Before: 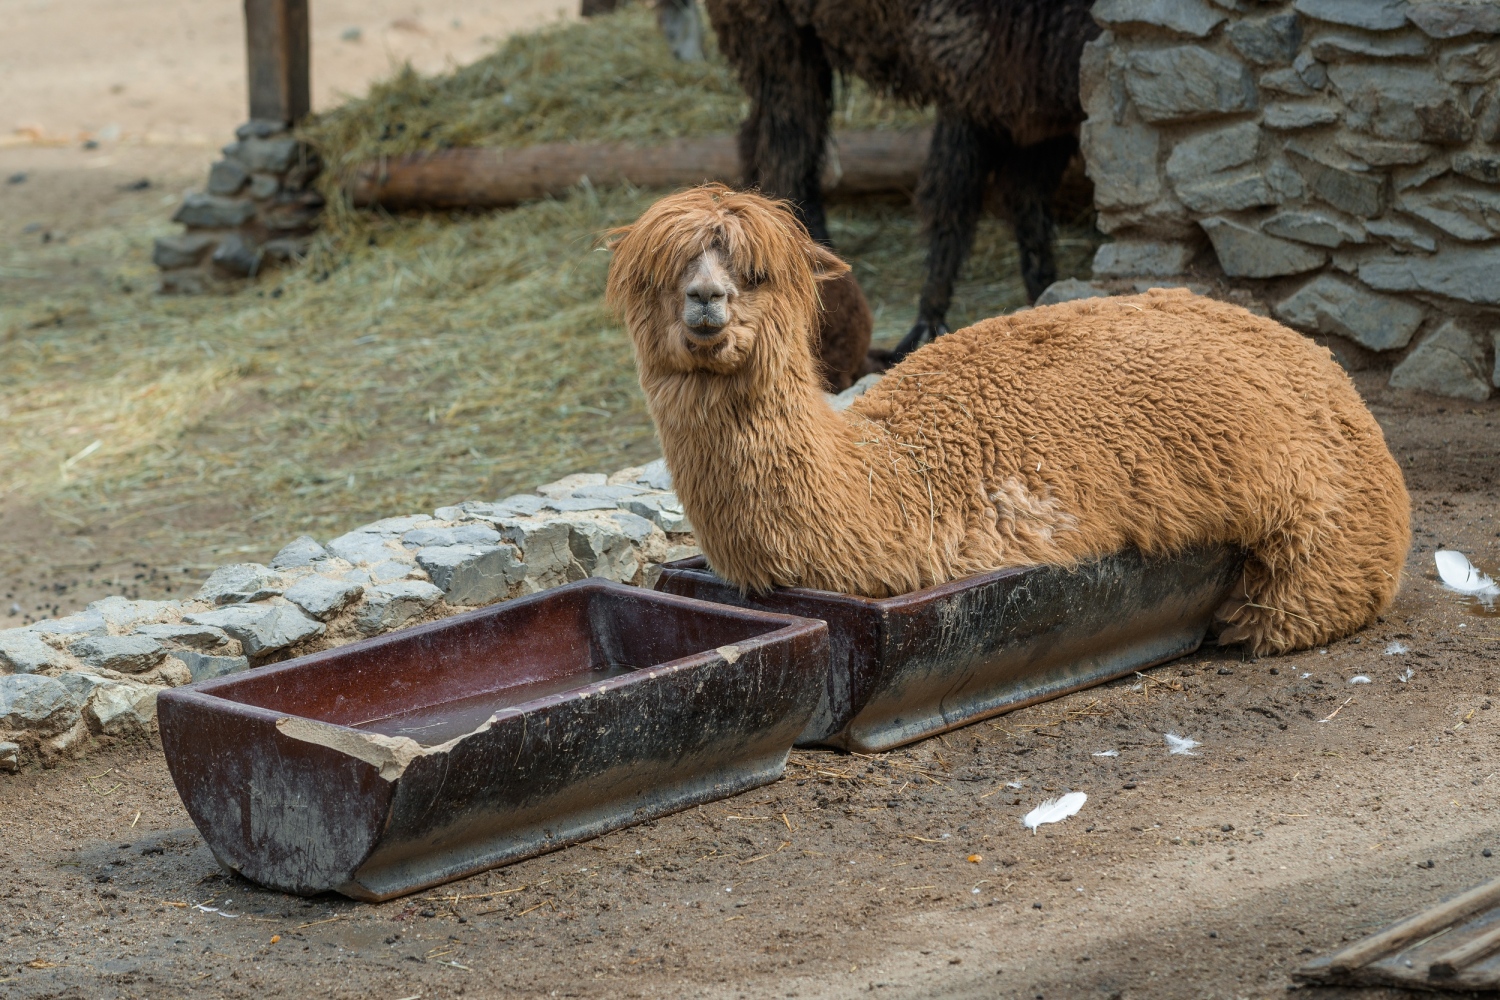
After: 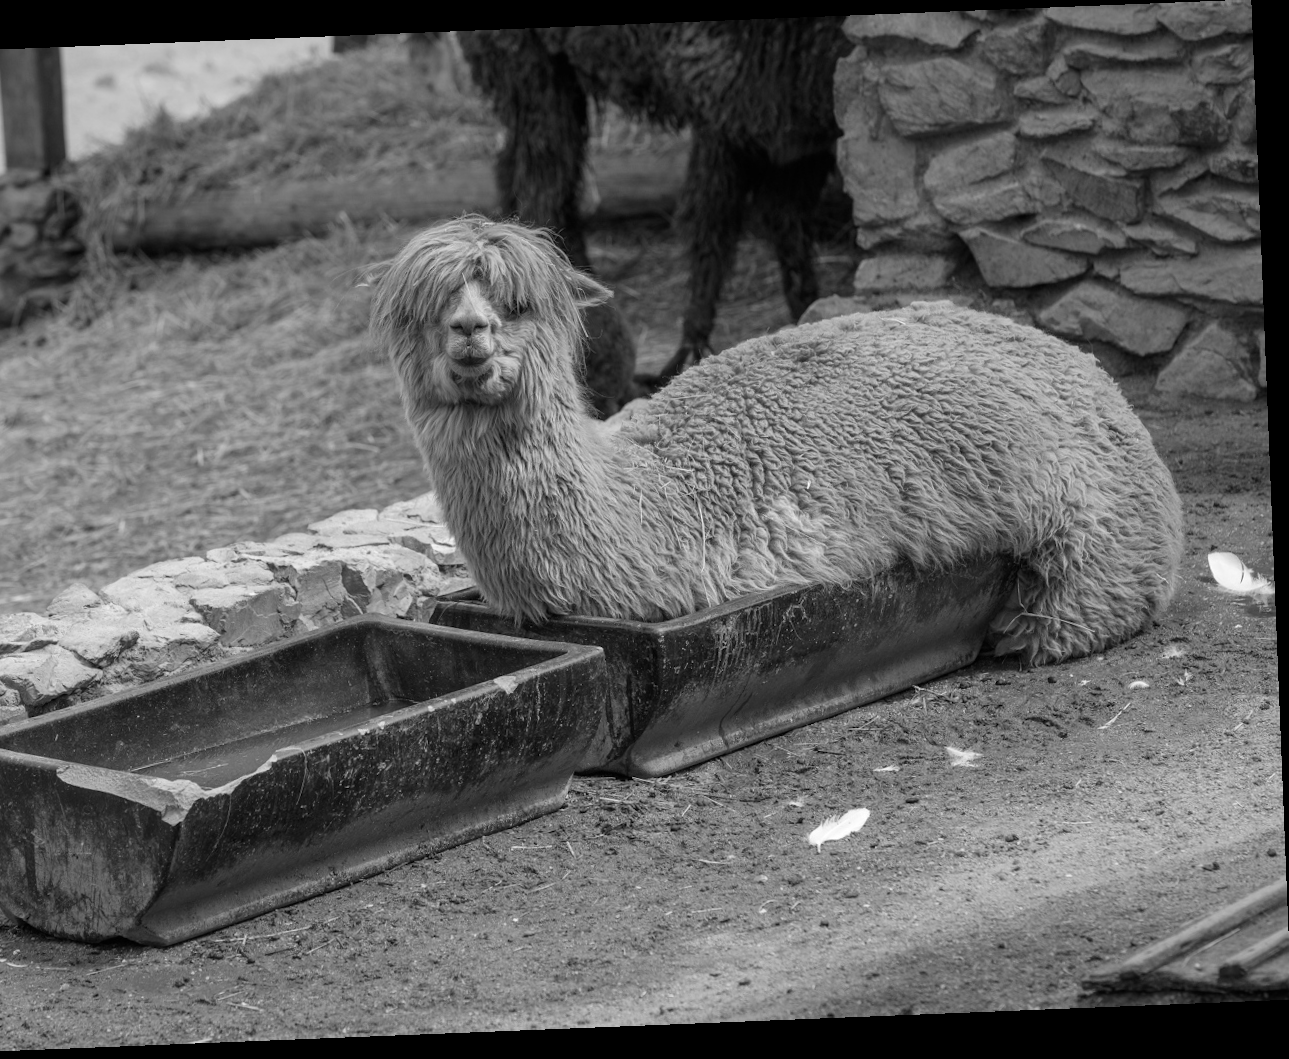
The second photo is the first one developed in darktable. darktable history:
tone equalizer: on, module defaults
color balance rgb: linear chroma grading › shadows 19.44%, linear chroma grading › highlights 3.42%, linear chroma grading › mid-tones 10.16%
crop: left 16.145%
rotate and perspective: rotation -2.29°, automatic cropping off
monochrome: on, module defaults
